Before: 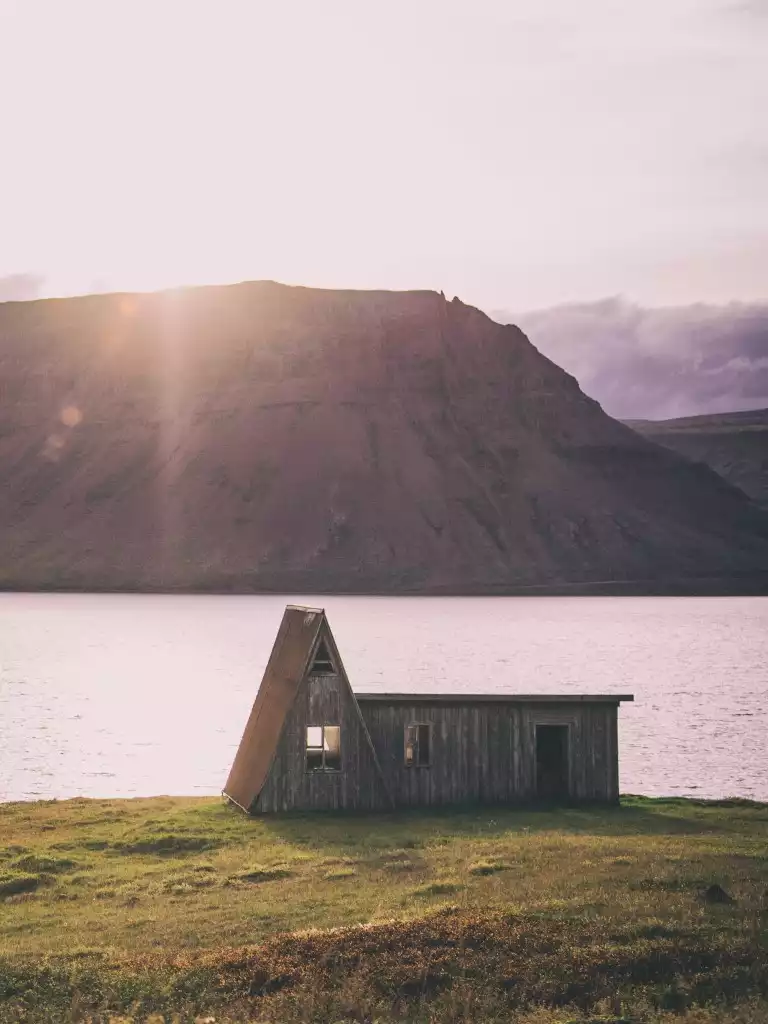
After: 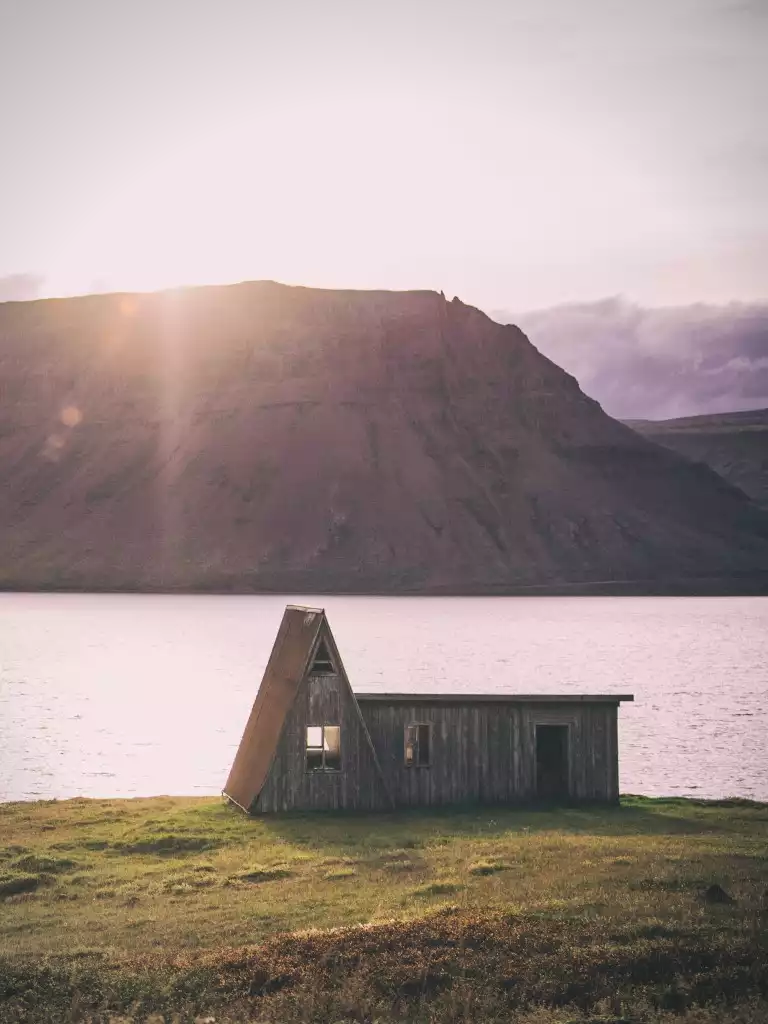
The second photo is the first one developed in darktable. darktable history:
exposure: exposure 0.078 EV, compensate highlight preservation false
vignetting: on, module defaults
